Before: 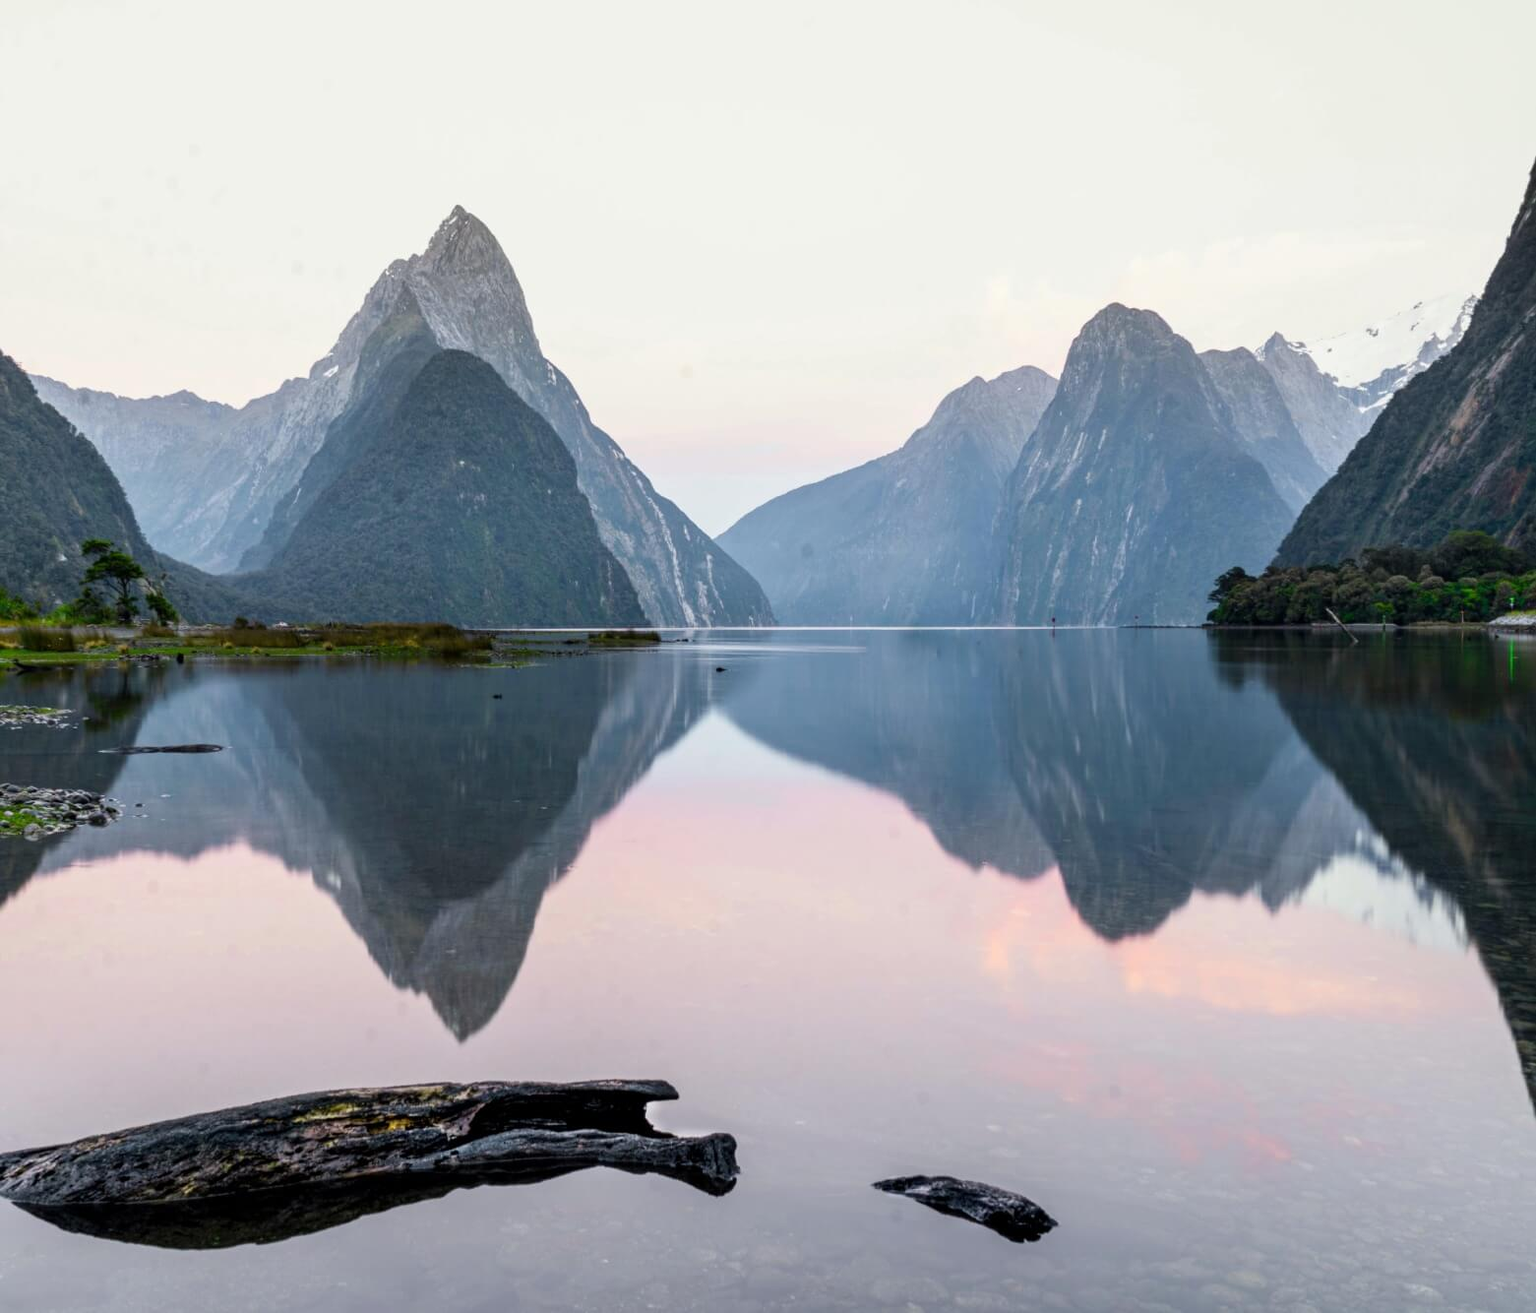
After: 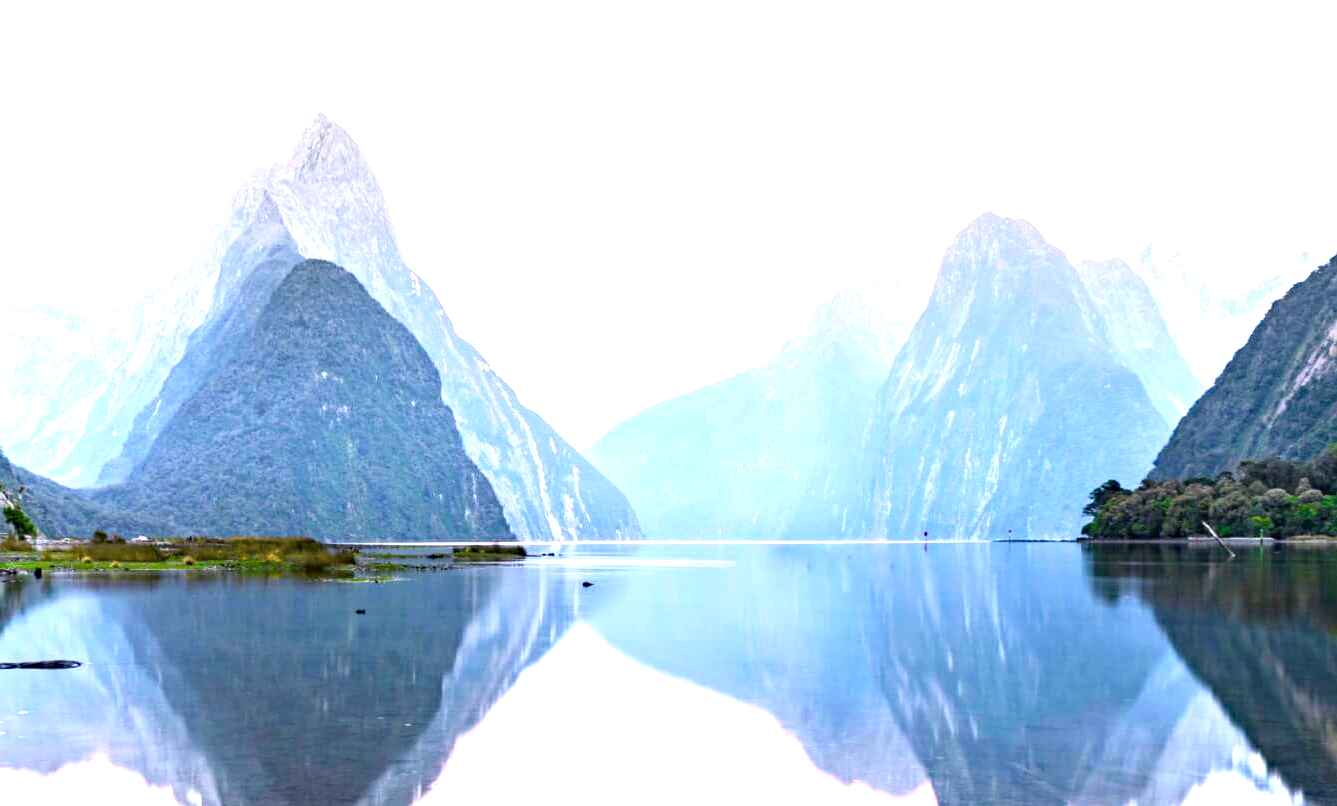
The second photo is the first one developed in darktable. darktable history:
crop and rotate: left 9.345%, top 7.22%, right 4.982%, bottom 32.331%
white balance: red 1.004, blue 1.096
exposure: black level correction 0, exposure 1.75 EV, compensate exposure bias true, compensate highlight preservation false
haze removal: strength 0.29, distance 0.25, compatibility mode true, adaptive false
shadows and highlights: shadows 0, highlights 40
